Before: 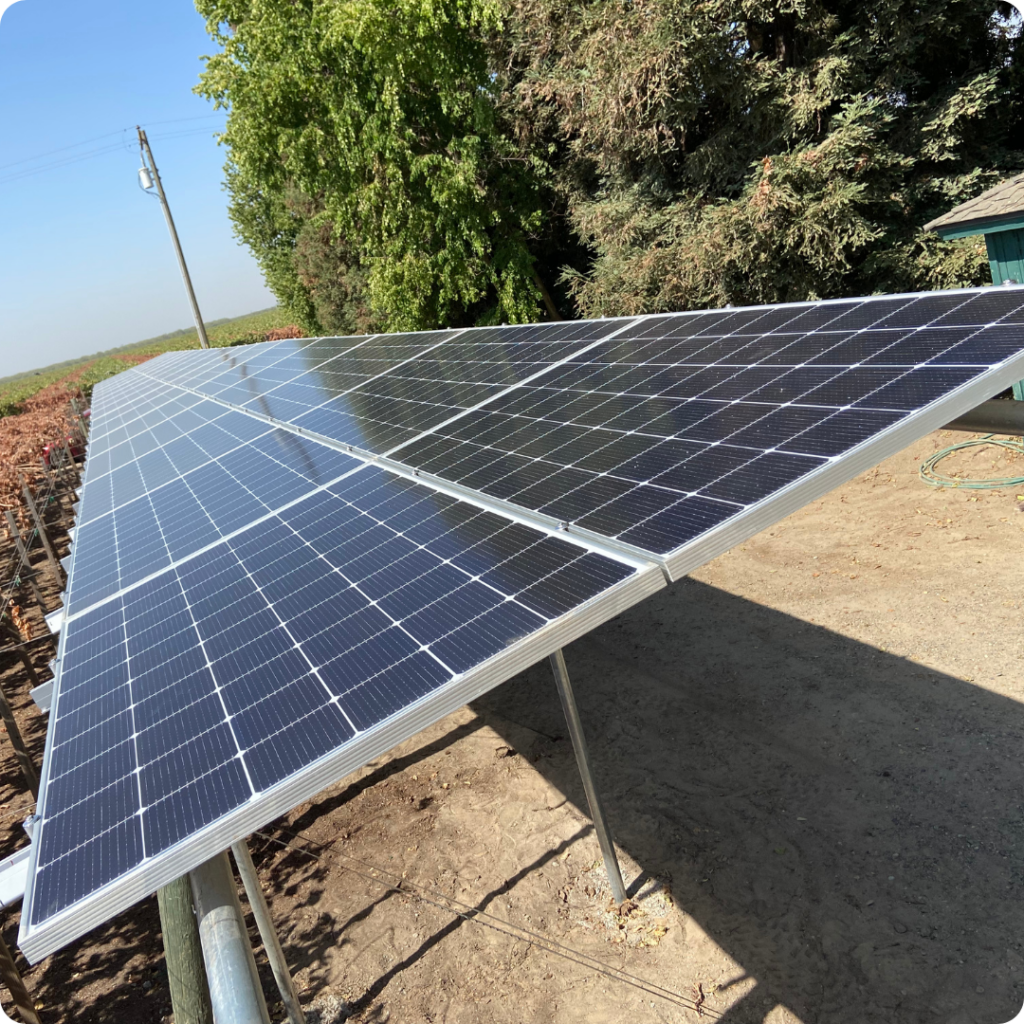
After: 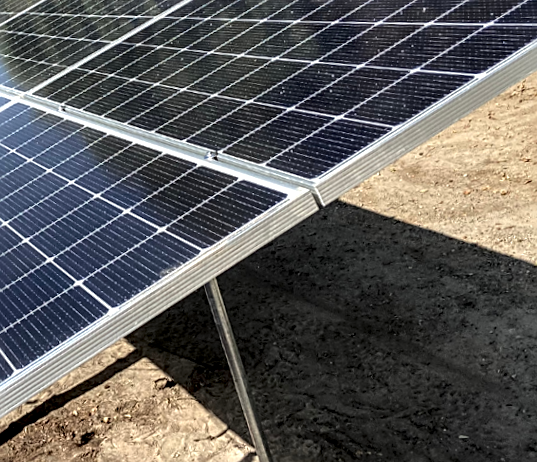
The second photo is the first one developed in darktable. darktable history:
crop: left 35.03%, top 36.625%, right 14.663%, bottom 20.057%
fill light: exposure -2 EV, width 8.6
contrast equalizer: y [[0.5, 0.5, 0.472, 0.5, 0.5, 0.5], [0.5 ×6], [0.5 ×6], [0 ×6], [0 ×6]]
sharpen: on, module defaults
local contrast: highlights 19%, detail 186%
rotate and perspective: rotation -2.56°, automatic cropping off
